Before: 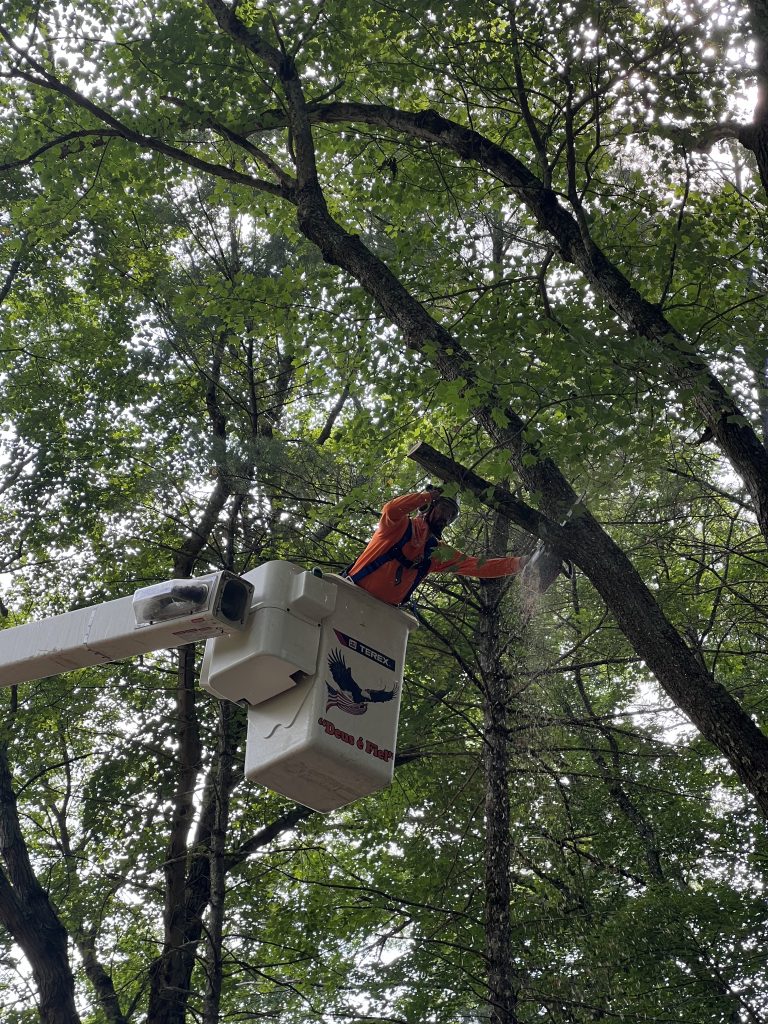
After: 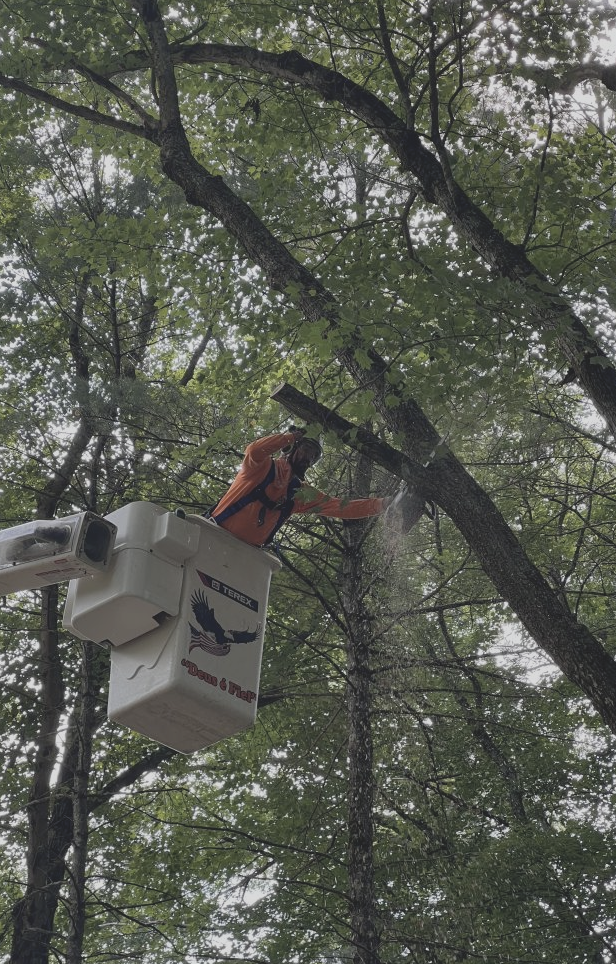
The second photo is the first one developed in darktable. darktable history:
crop and rotate: left 17.959%, top 5.771%, right 1.742%
contrast brightness saturation: contrast -0.26, saturation -0.43
